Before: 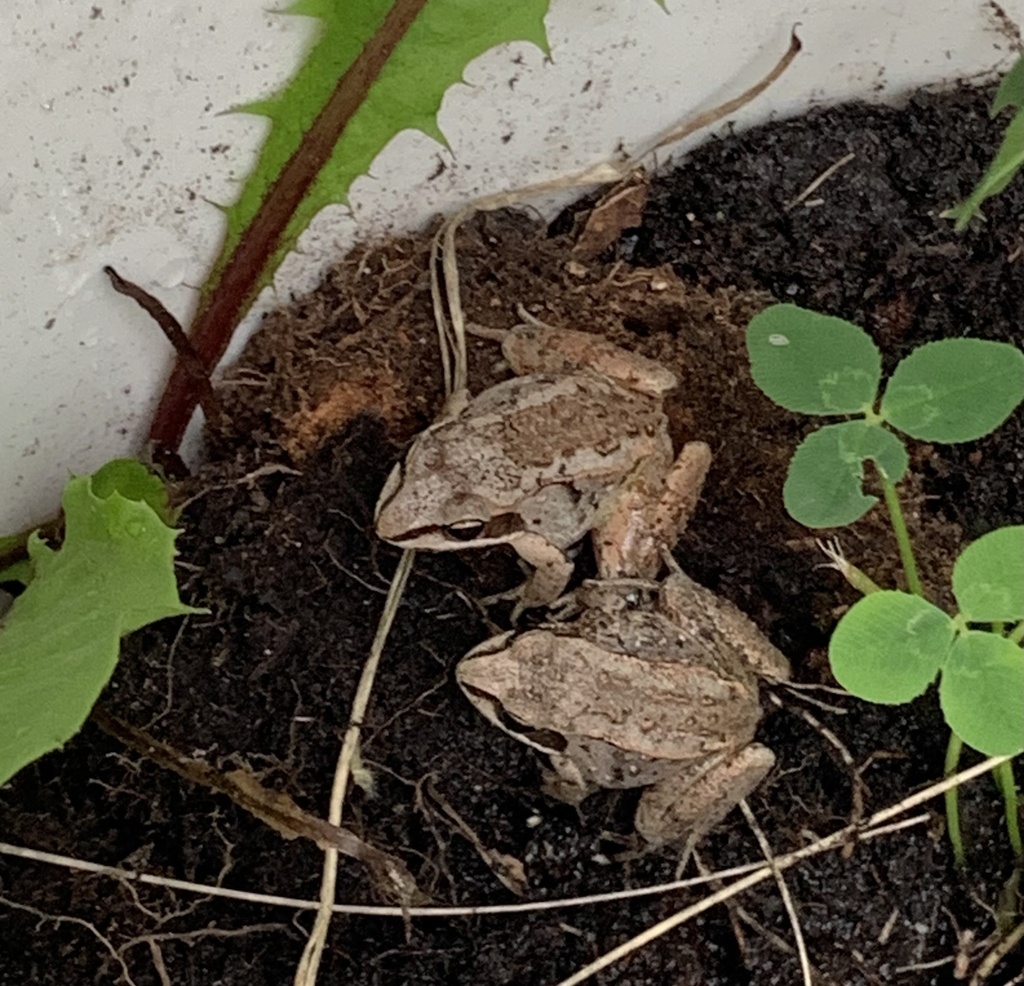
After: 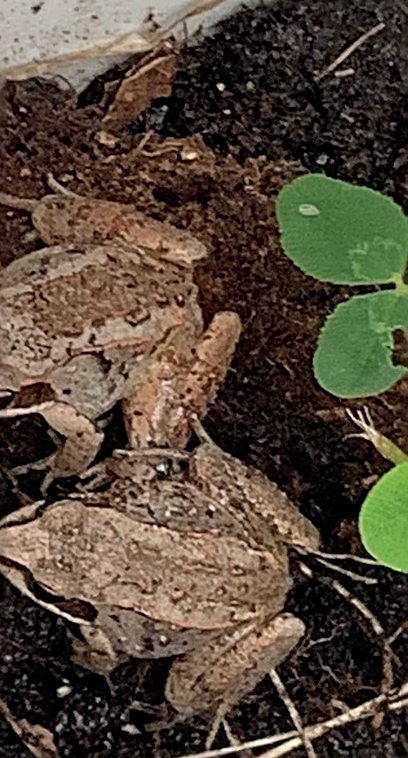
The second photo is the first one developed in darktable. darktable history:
sharpen: radius 2.659, amount 0.661
crop: left 45.979%, top 13.215%, right 14.084%, bottom 9.881%
